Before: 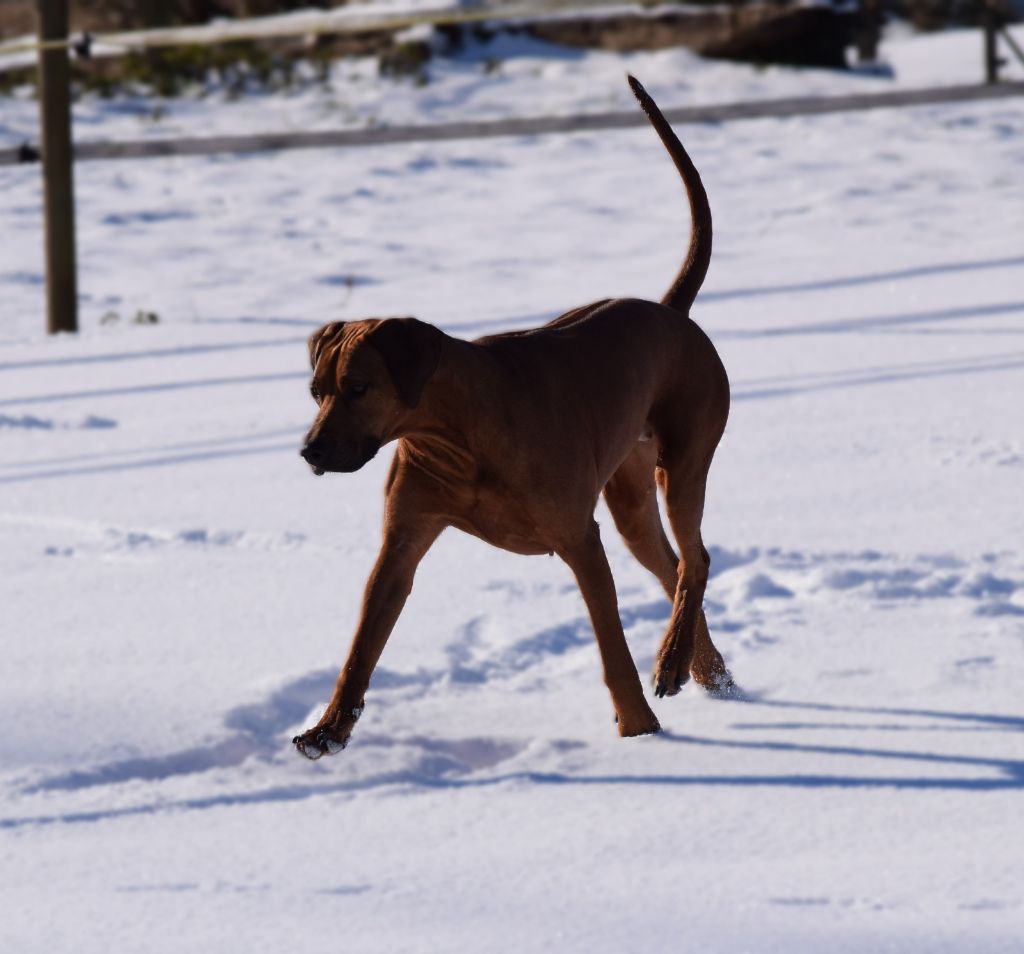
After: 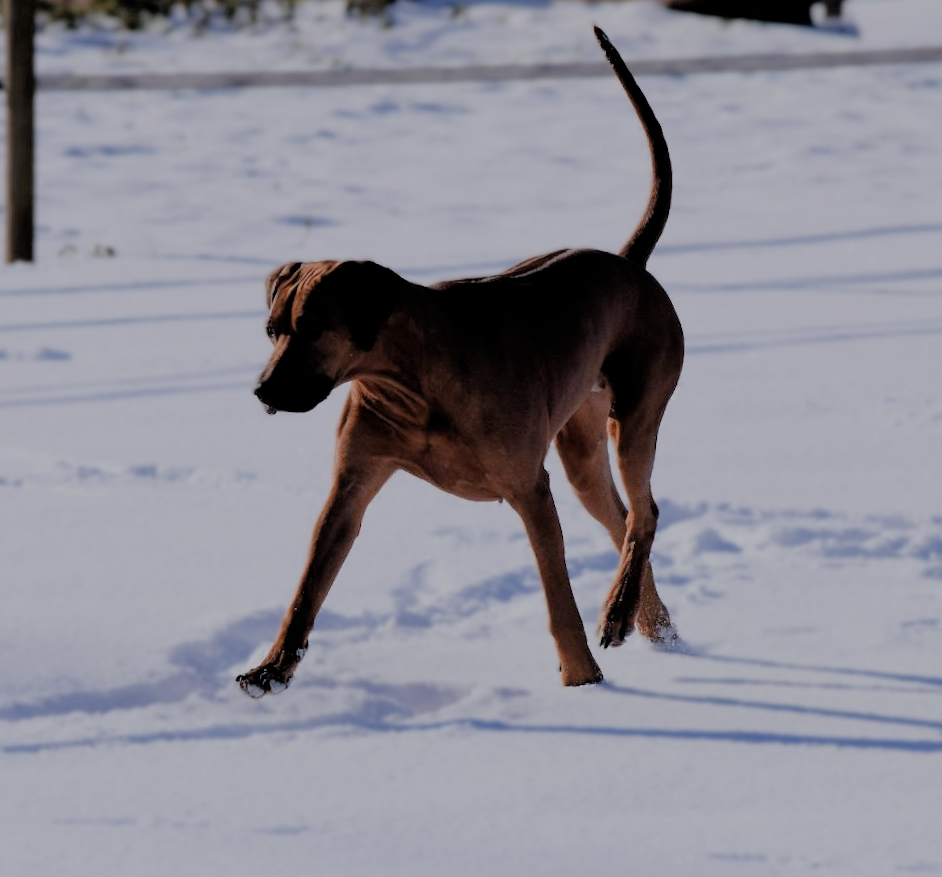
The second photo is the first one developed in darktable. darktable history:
filmic rgb: black relative exposure -4.42 EV, white relative exposure 6.58 EV, hardness 1.85, contrast 0.5
crop and rotate: angle -1.96°, left 3.097%, top 4.154%, right 1.586%, bottom 0.529%
bloom: threshold 82.5%, strength 16.25%
white balance: red 0.98, blue 1.034
exposure: black level correction 0, exposure 0.5 EV, compensate highlight preservation false
